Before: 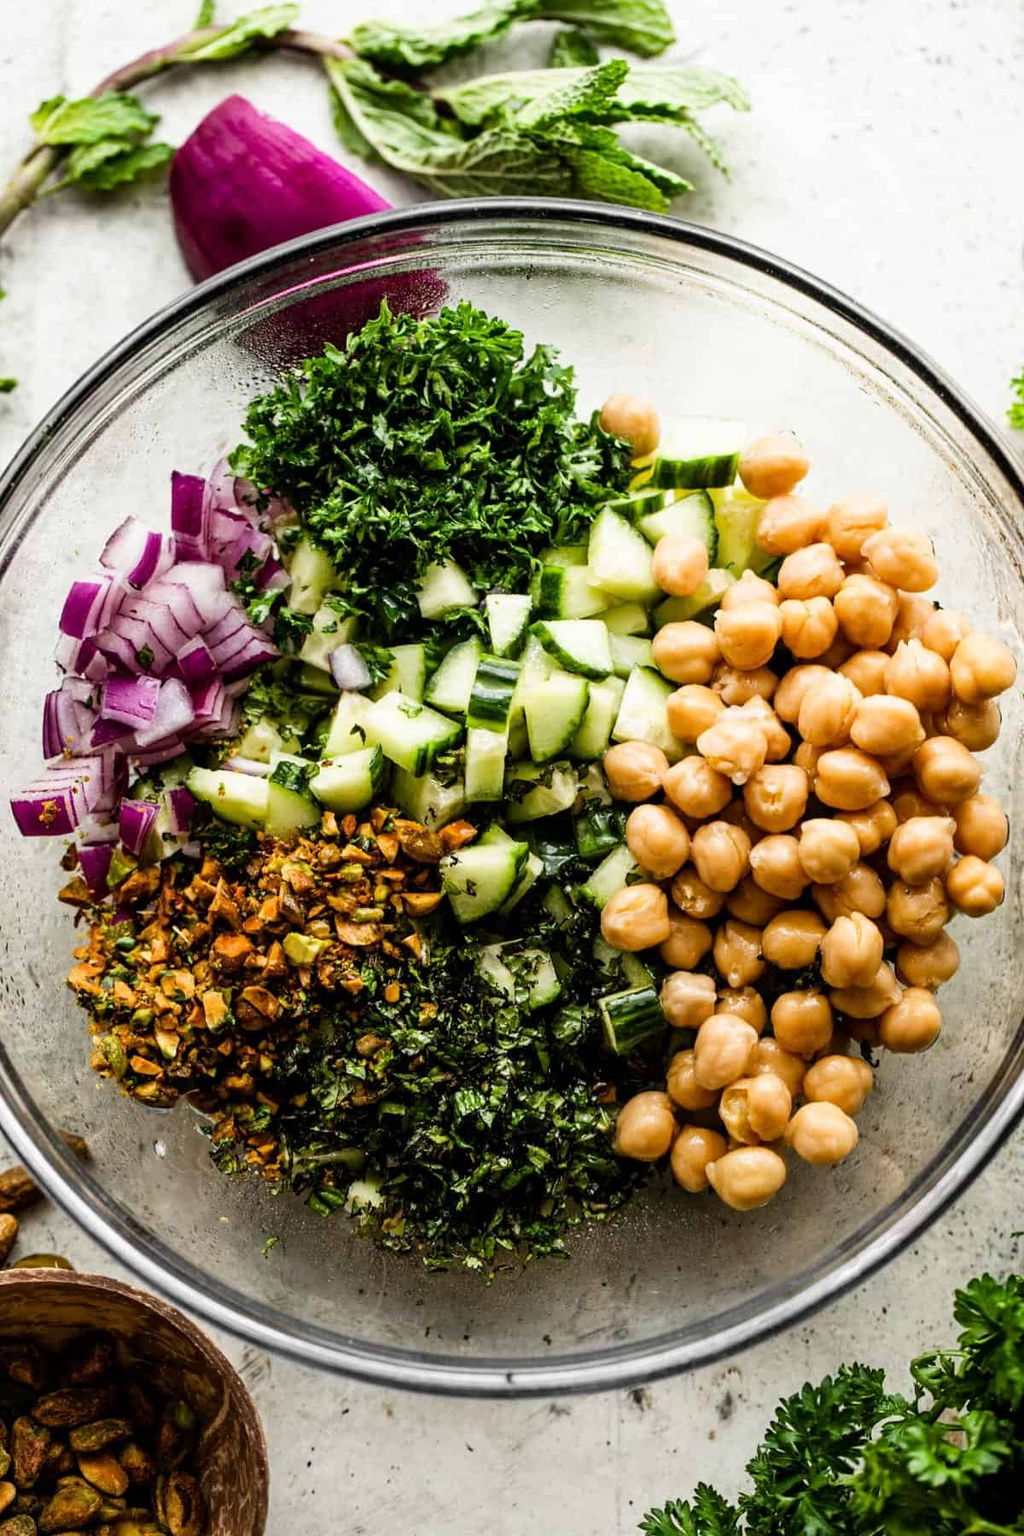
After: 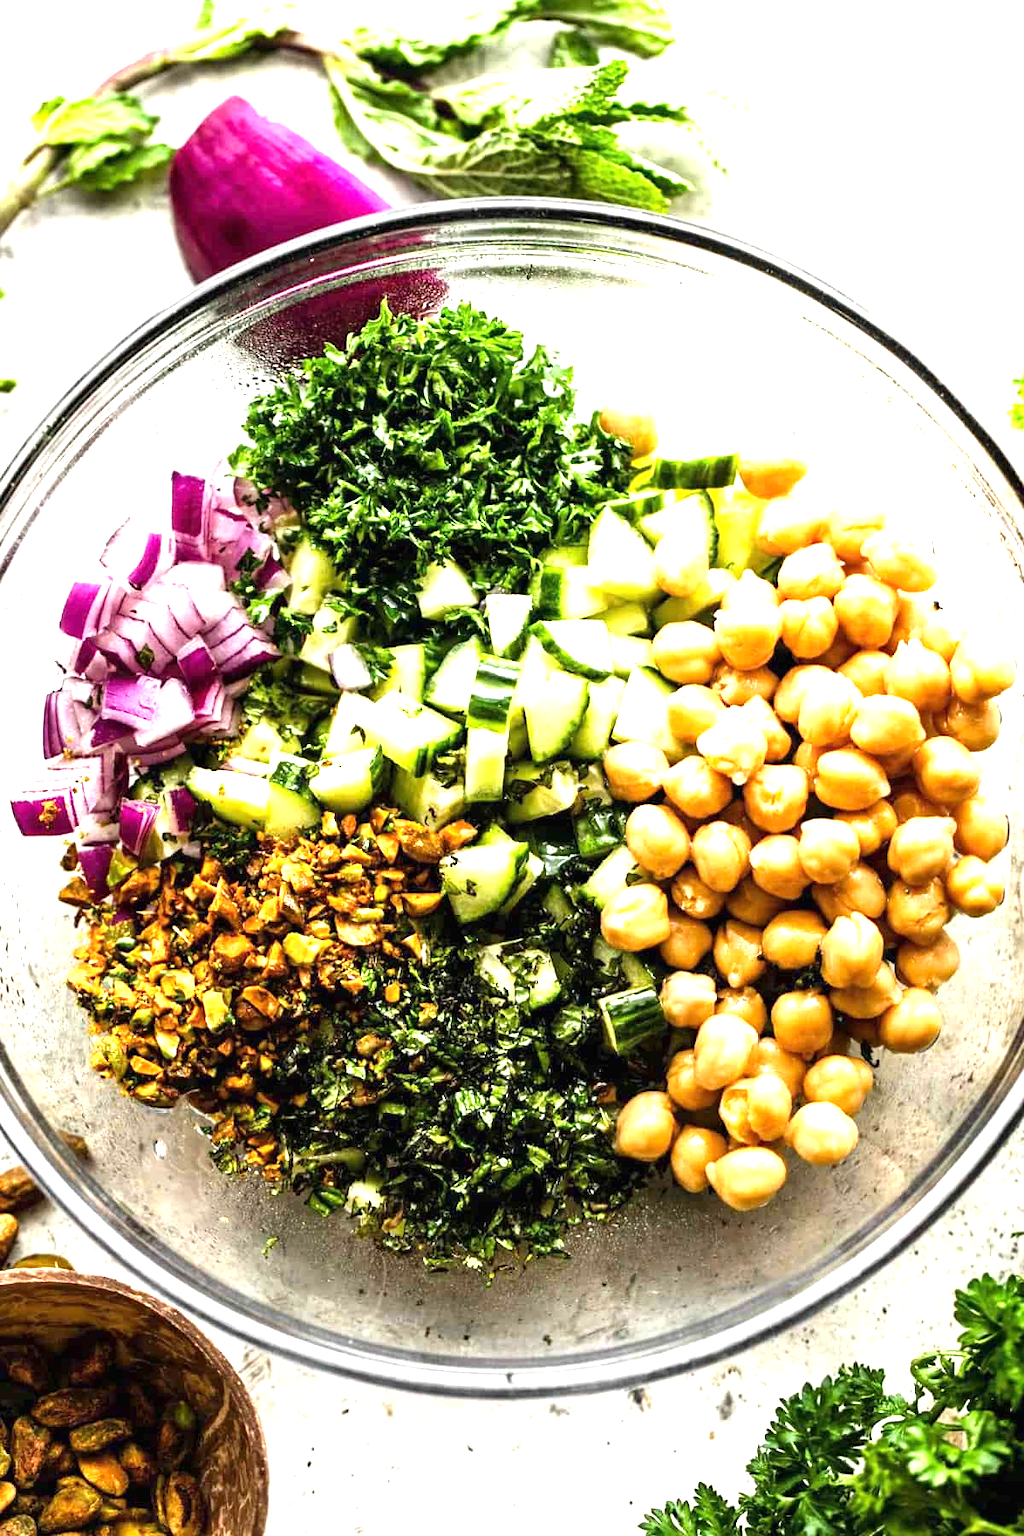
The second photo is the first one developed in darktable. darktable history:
exposure: black level correction 0, exposure 1.389 EV, compensate highlight preservation false
